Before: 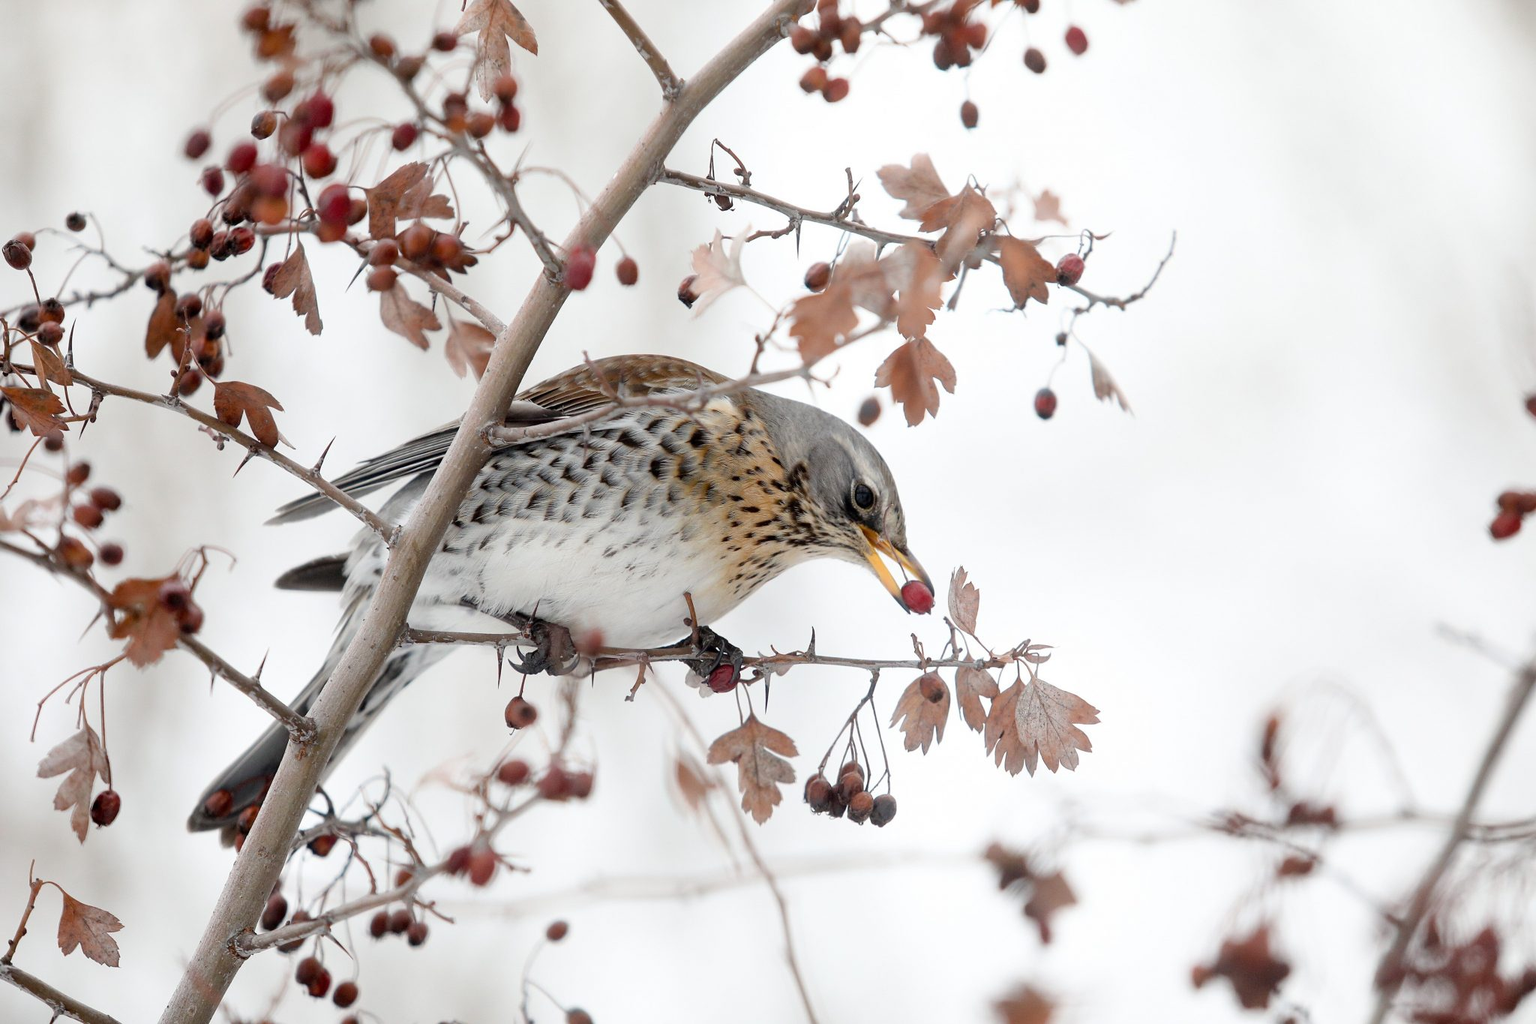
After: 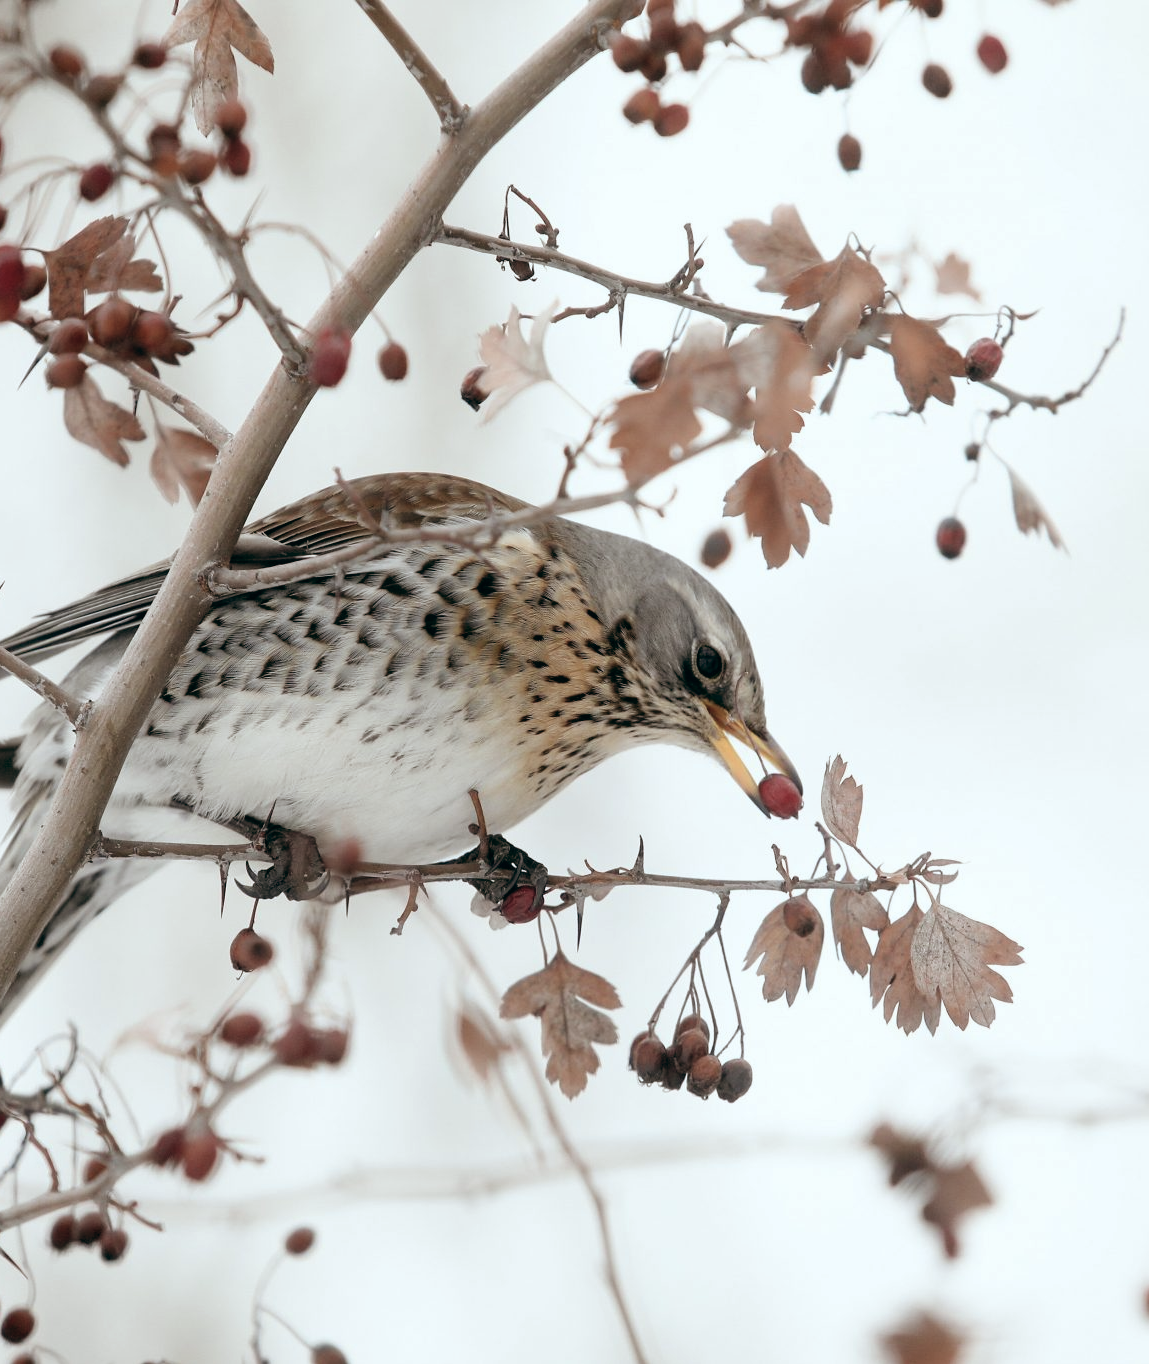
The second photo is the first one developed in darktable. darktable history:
crop: left 21.674%, right 22.086%
color balance: lift [1, 0.994, 1.002, 1.006], gamma [0.957, 1.081, 1.016, 0.919], gain [0.97, 0.972, 1.01, 1.028], input saturation 91.06%, output saturation 79.8%
